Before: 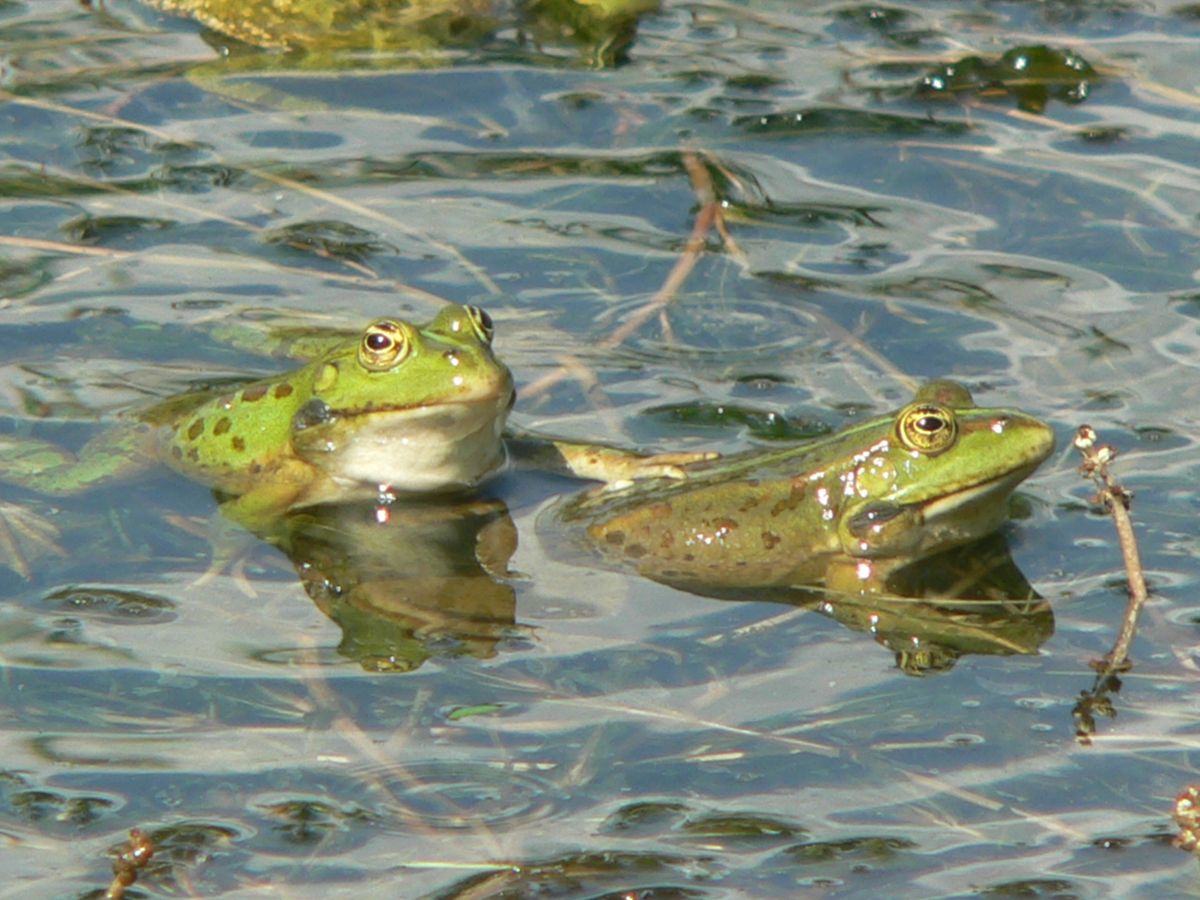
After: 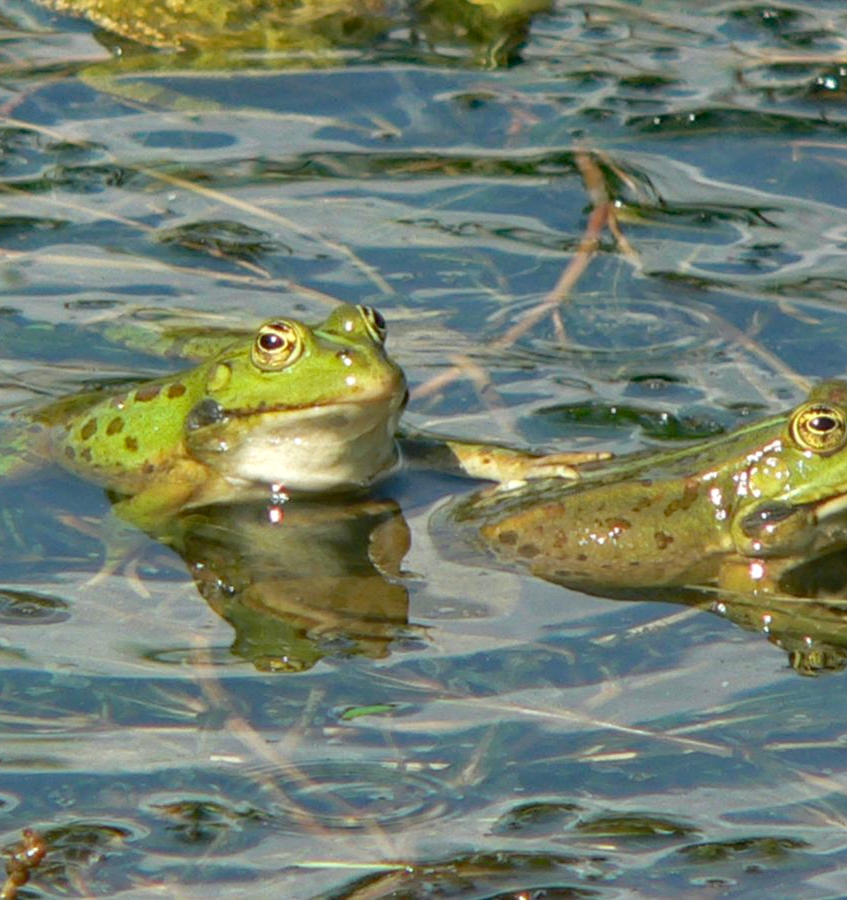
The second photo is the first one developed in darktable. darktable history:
haze removal: strength 0.294, distance 0.248, compatibility mode true, adaptive false
crop and rotate: left 8.975%, right 20.397%
shadows and highlights: soften with gaussian
